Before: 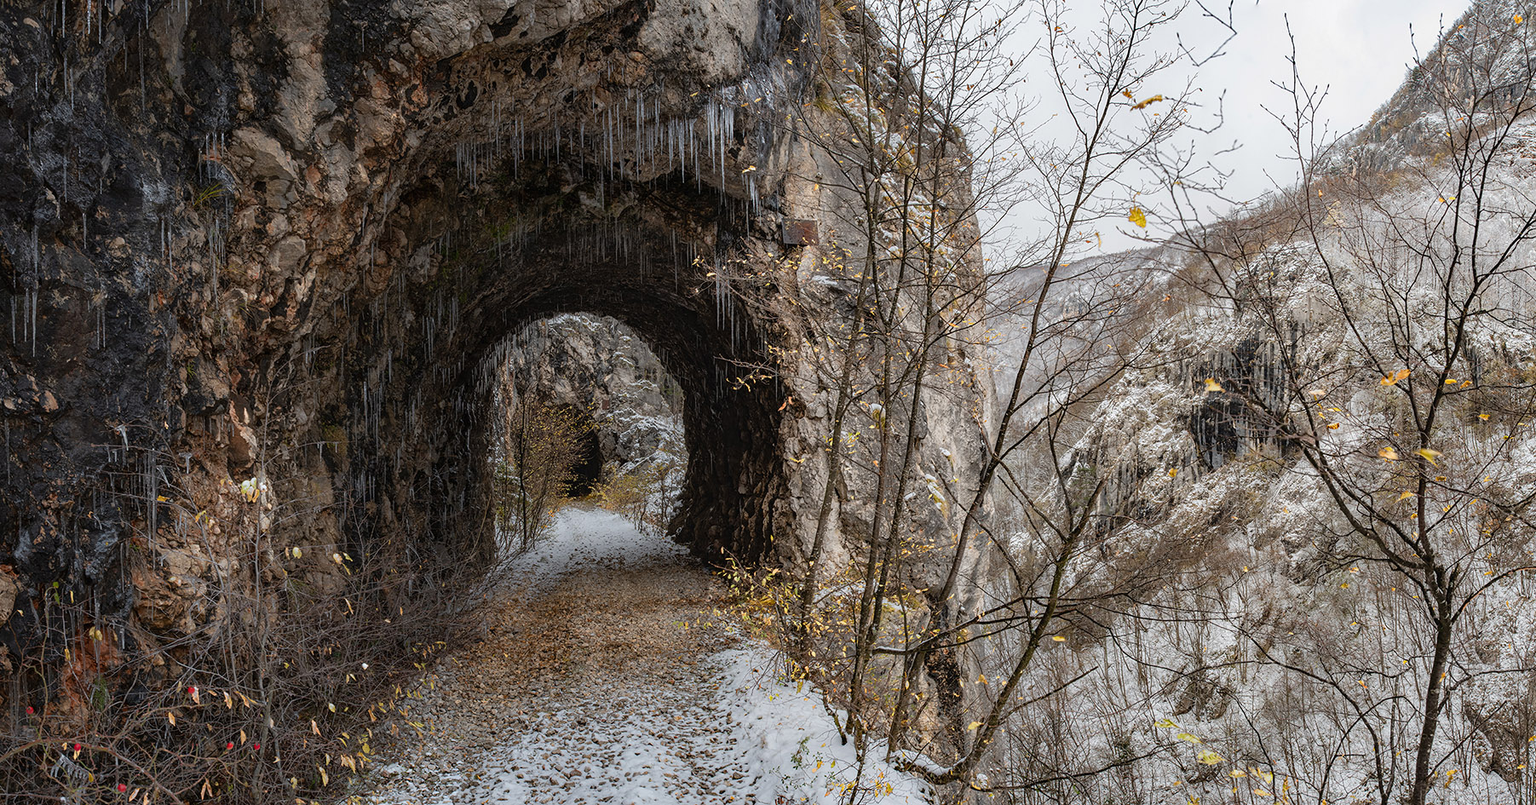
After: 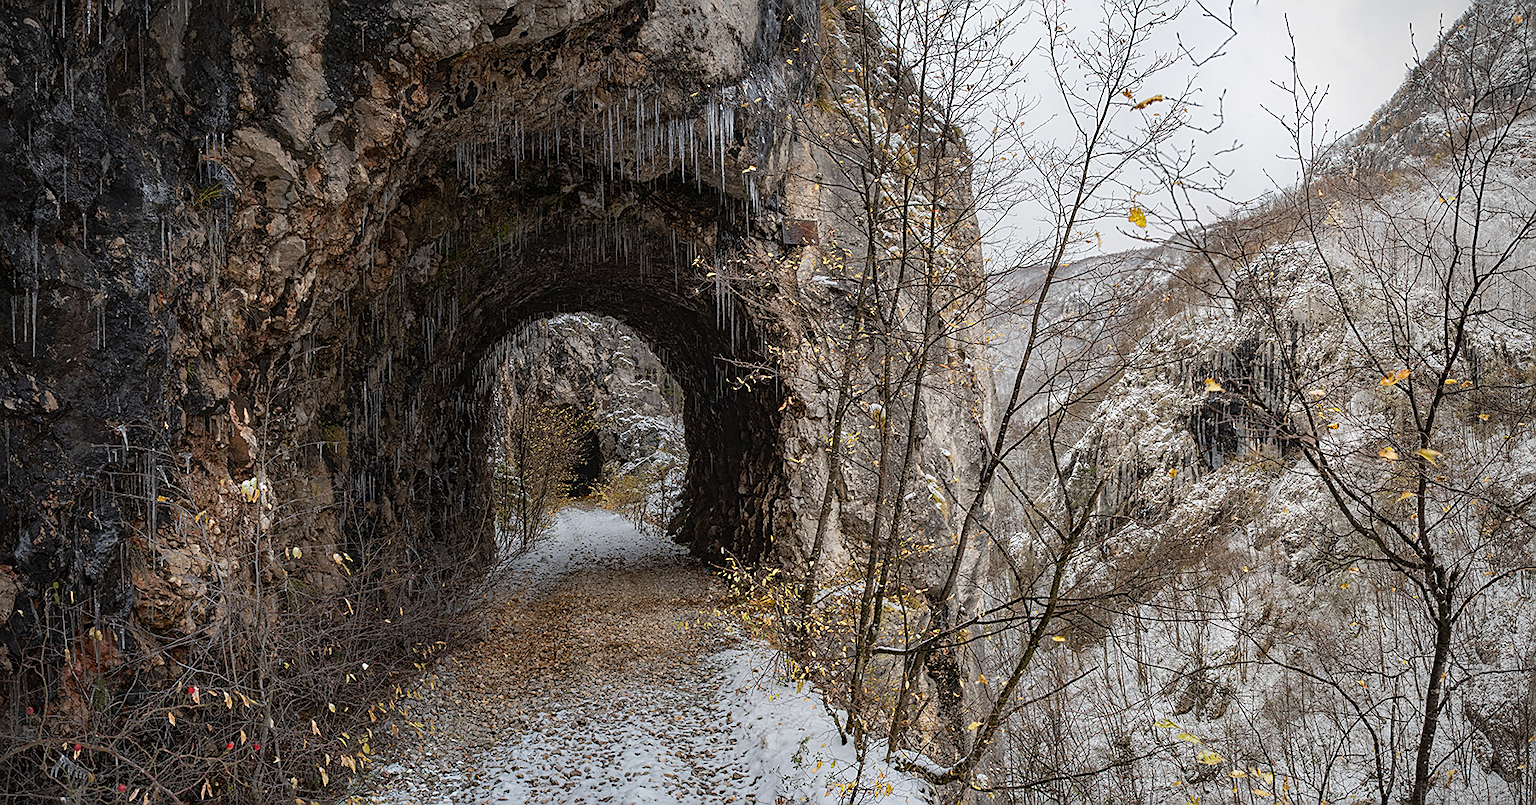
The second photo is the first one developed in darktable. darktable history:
vignetting: fall-off radius 45.6%
sharpen: on, module defaults
